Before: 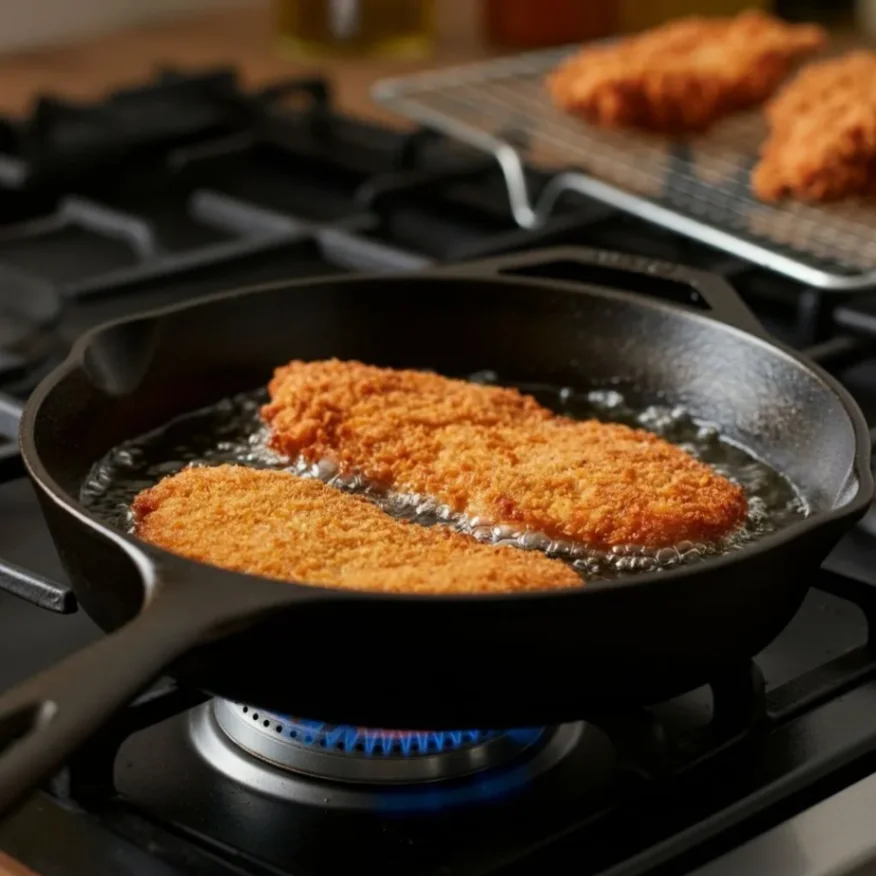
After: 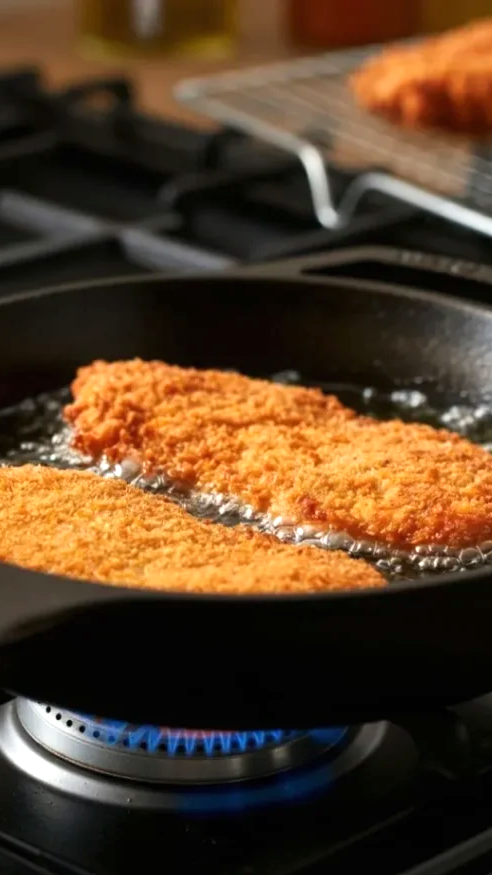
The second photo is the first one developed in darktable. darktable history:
exposure: black level correction 0, exposure 0.5 EV, compensate highlight preservation false
crop and rotate: left 22.516%, right 21.234%
